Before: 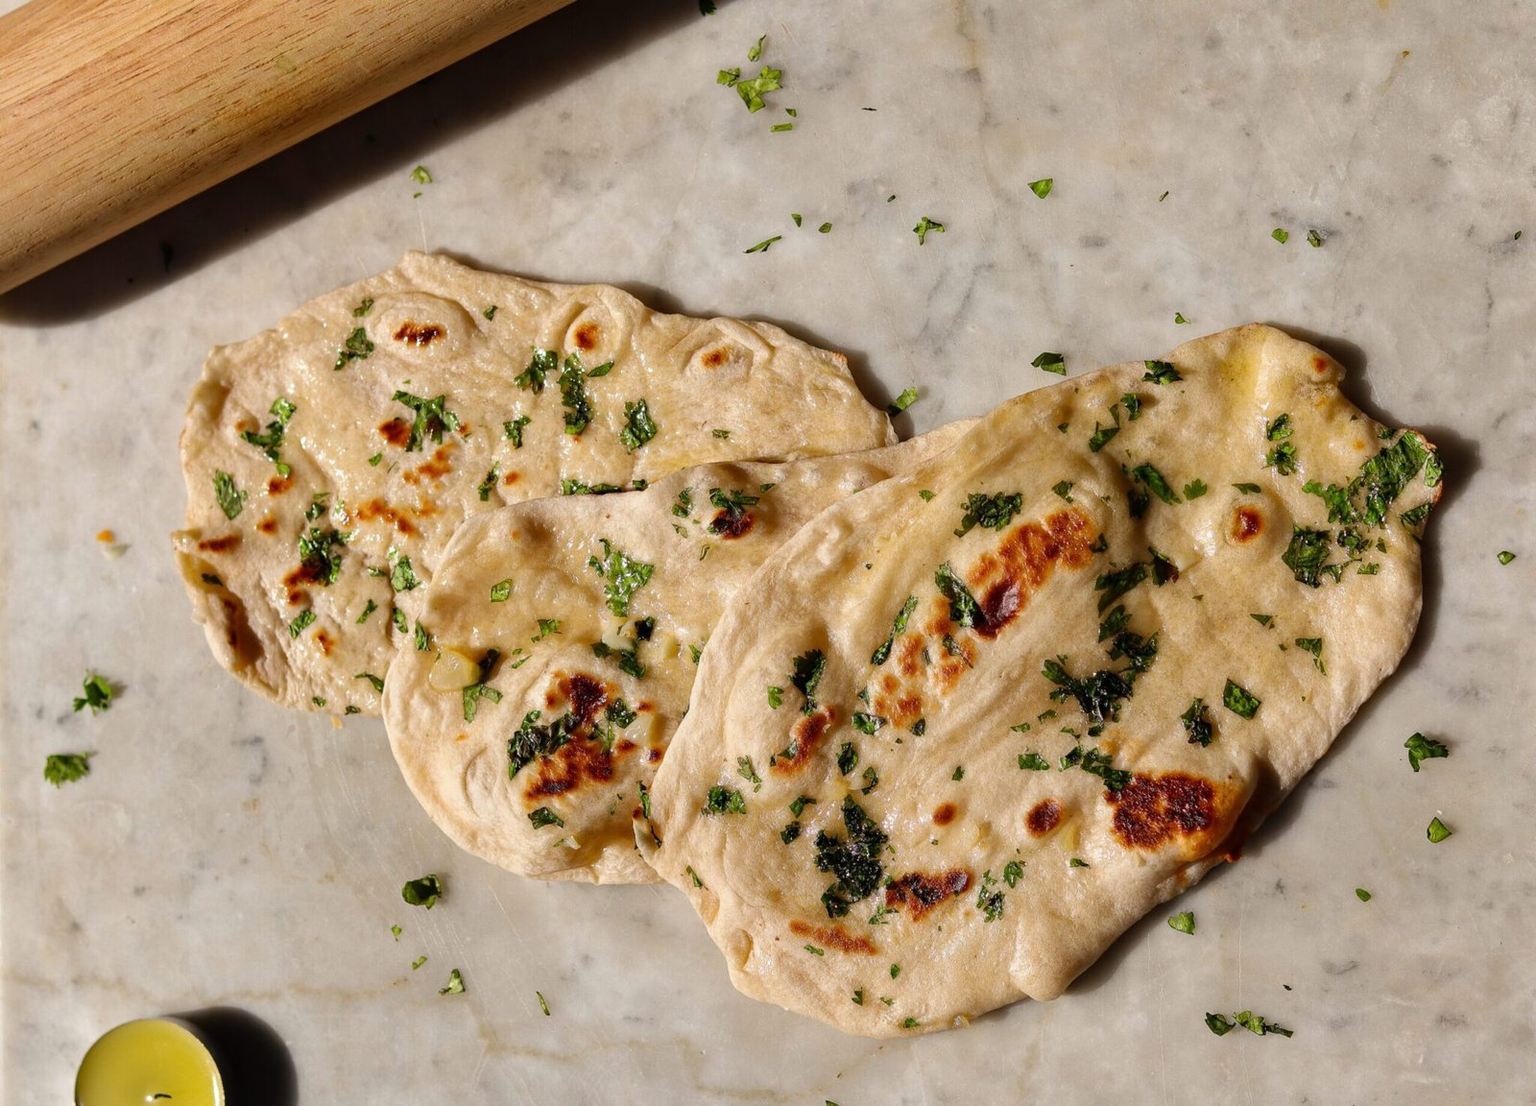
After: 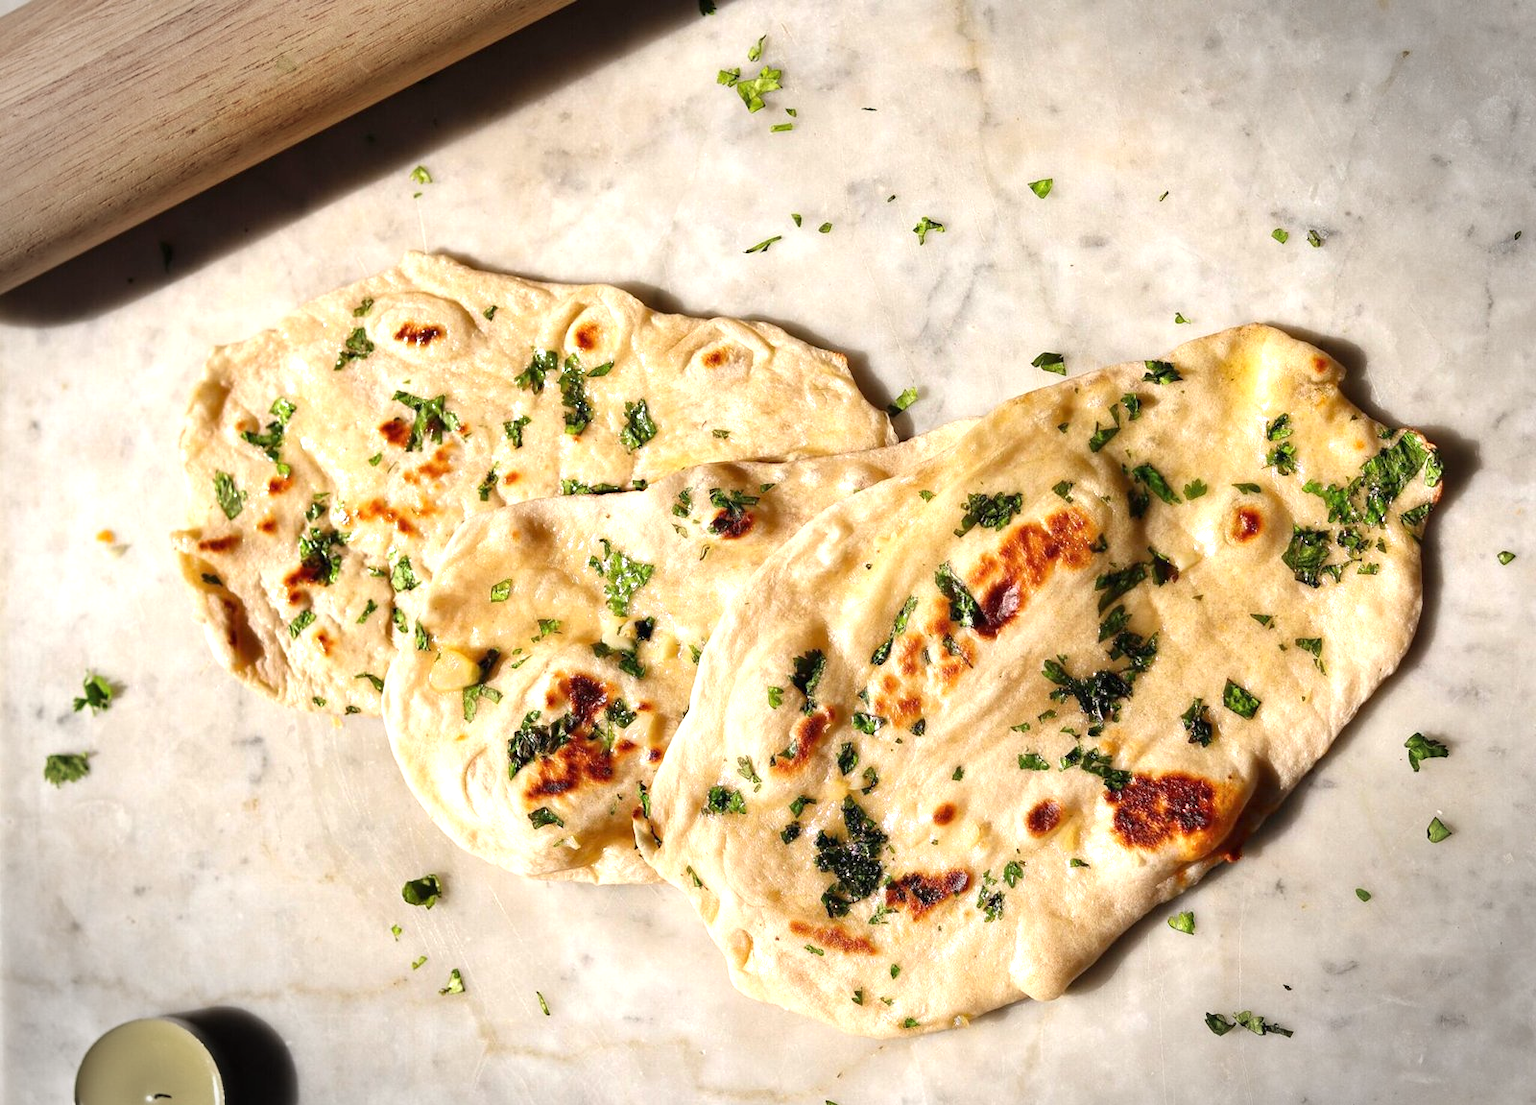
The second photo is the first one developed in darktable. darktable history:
vignetting: fall-off start 90.56%, fall-off radius 38.13%, width/height ratio 1.221, shape 1.29
color zones: mix -135.74%
exposure: black level correction 0, exposure 0.9 EV, compensate highlight preservation false
